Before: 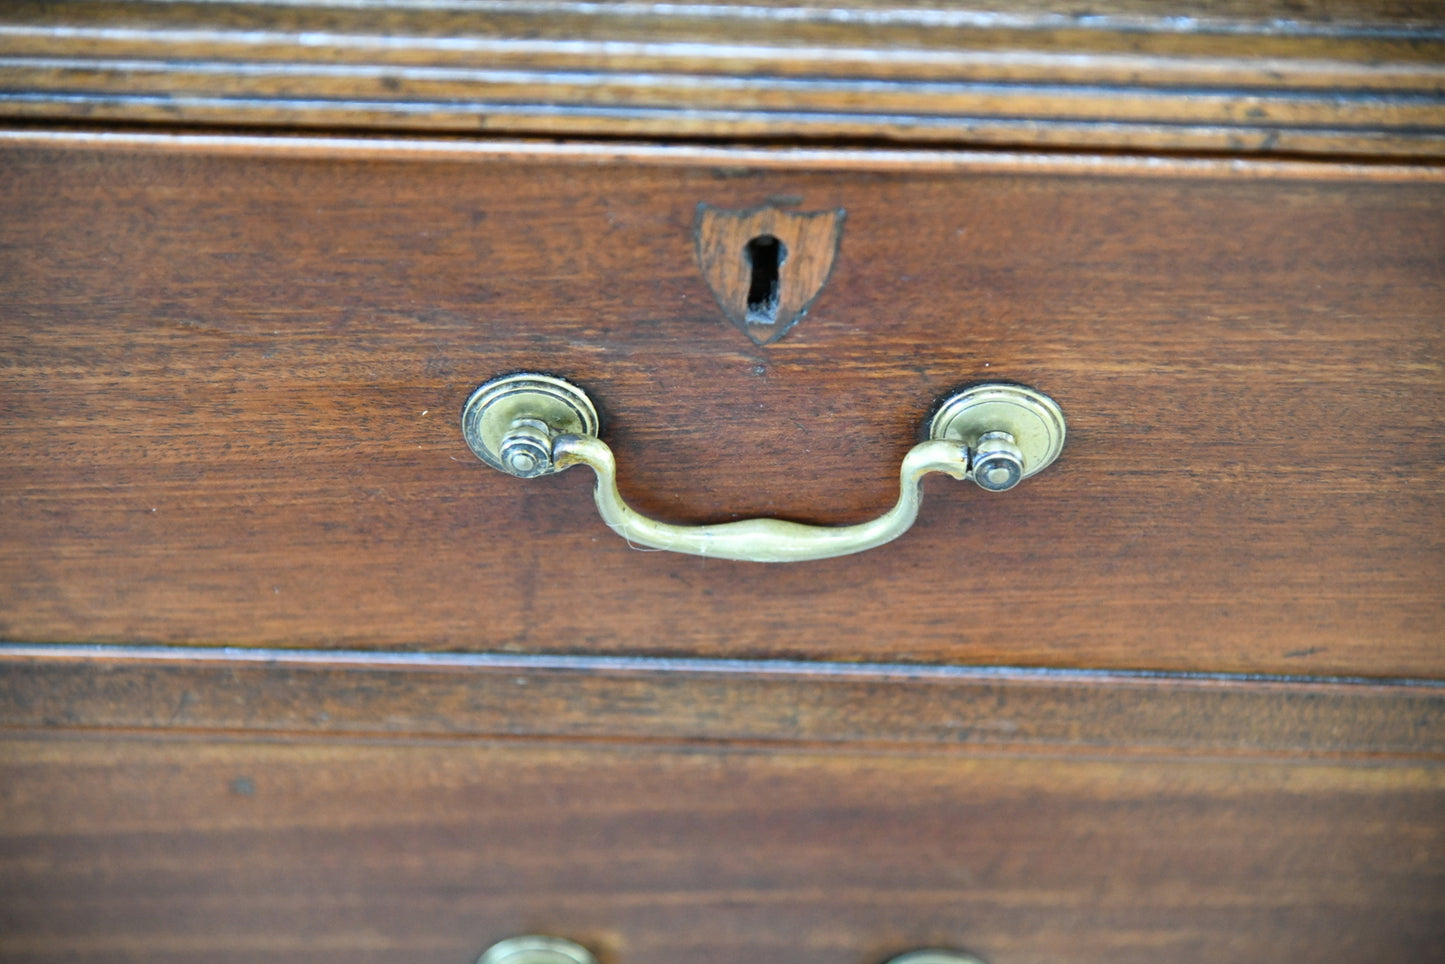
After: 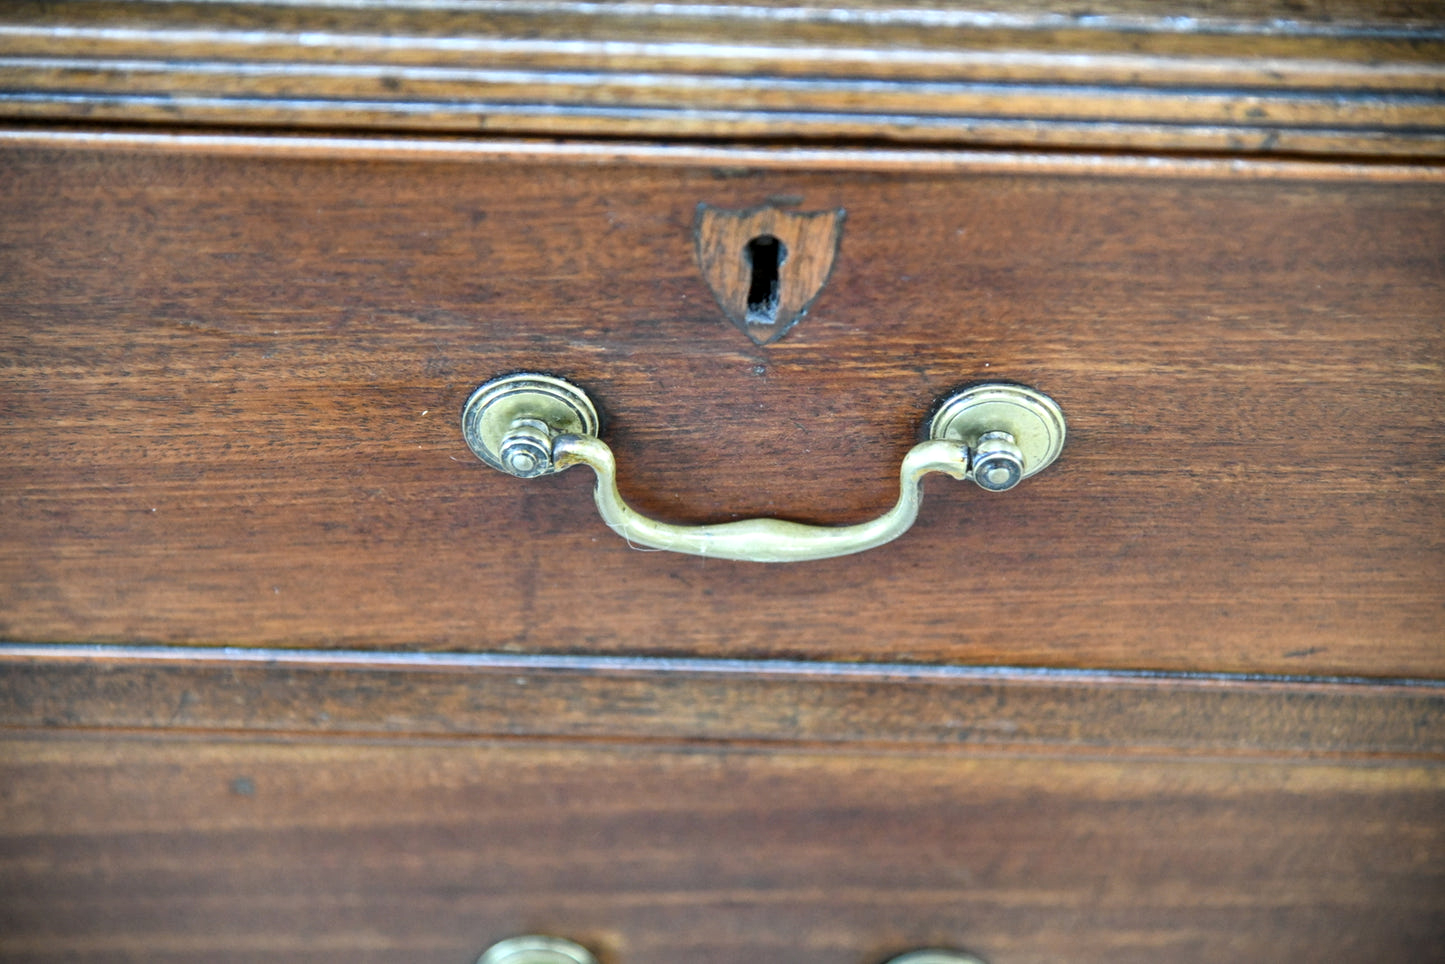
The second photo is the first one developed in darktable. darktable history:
local contrast: detail 130%
white balance: emerald 1
